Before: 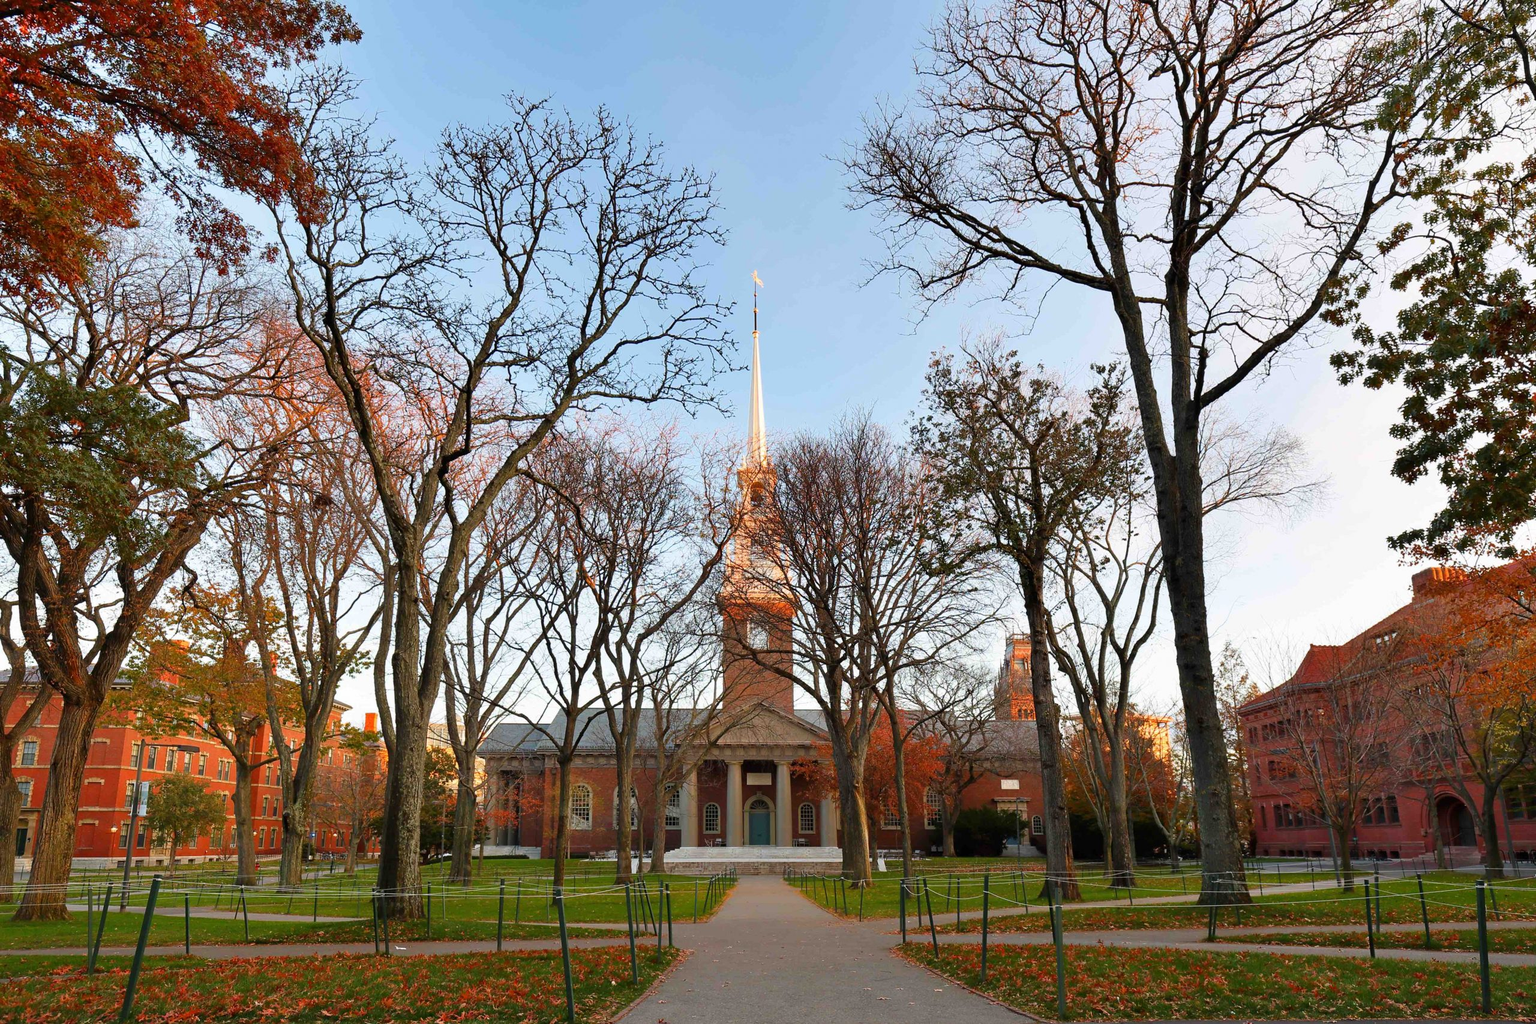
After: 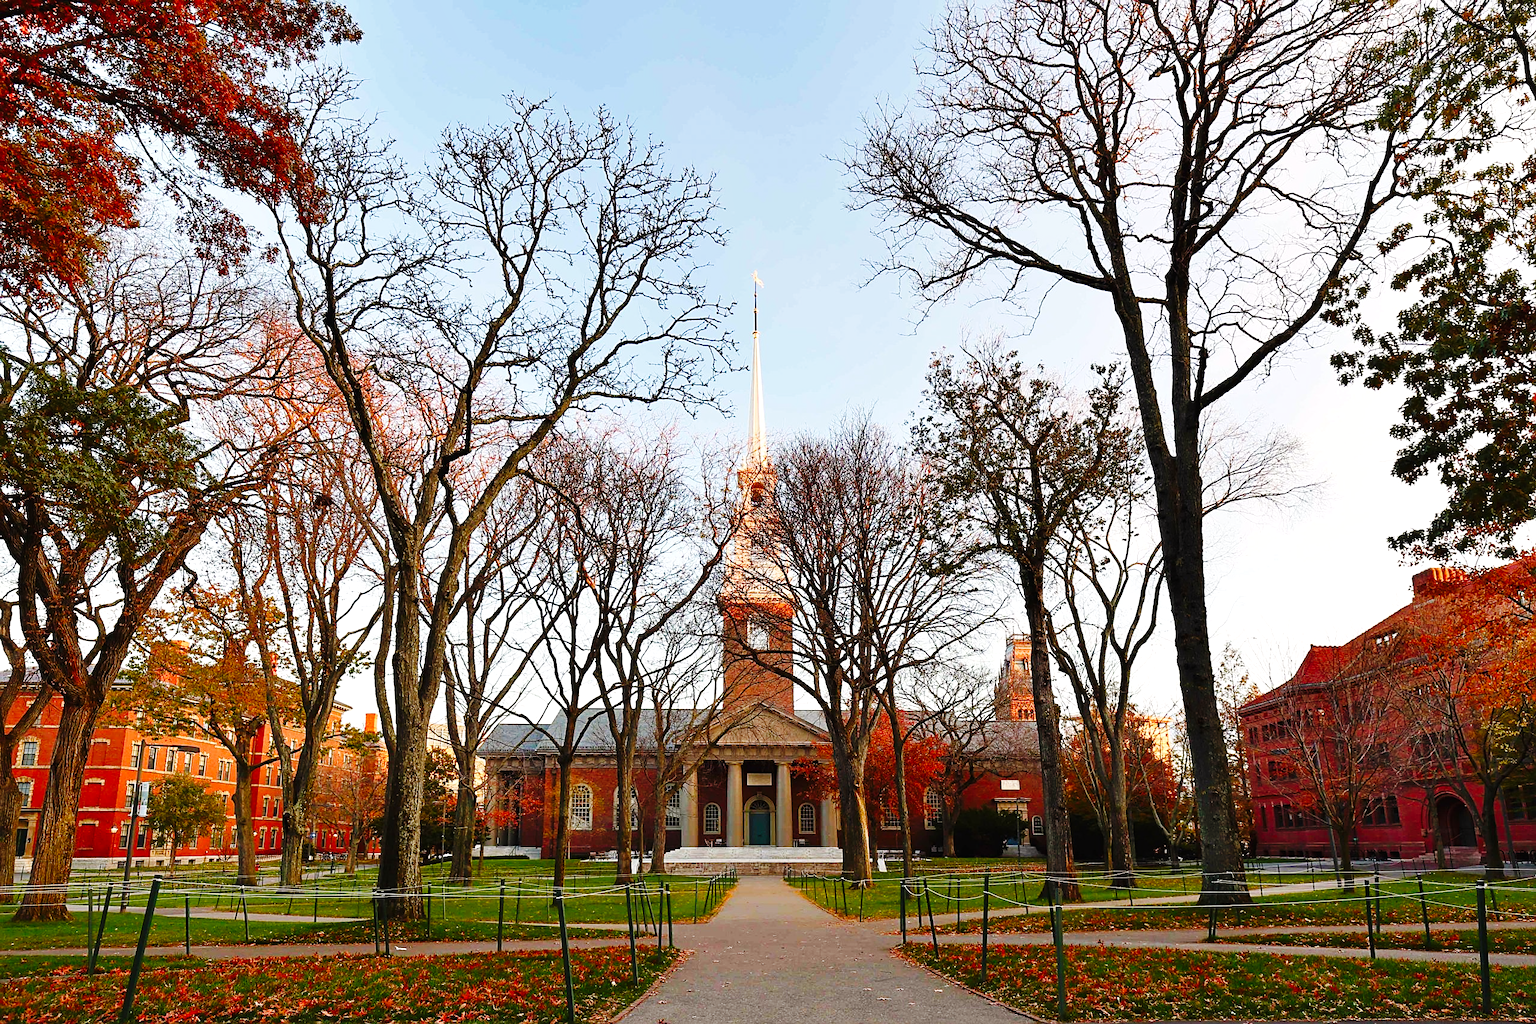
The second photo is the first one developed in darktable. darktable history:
tone equalizer: on, module defaults
color balance rgb: shadows lift › chroma 1%, shadows lift › hue 28.8°, power › hue 60°, highlights gain › chroma 1%, highlights gain › hue 60°, global offset › luminance 0.25%, perceptual saturation grading › highlights -20%, perceptual saturation grading › shadows 20%, perceptual brilliance grading › highlights 5%, perceptual brilliance grading › shadows -10%, global vibrance 19.67%
haze removal: strength 0.1, compatibility mode true, adaptive false
base curve: curves: ch0 [(0, 0) (0.036, 0.025) (0.121, 0.166) (0.206, 0.329) (0.605, 0.79) (1, 1)], preserve colors none
sharpen: on, module defaults
